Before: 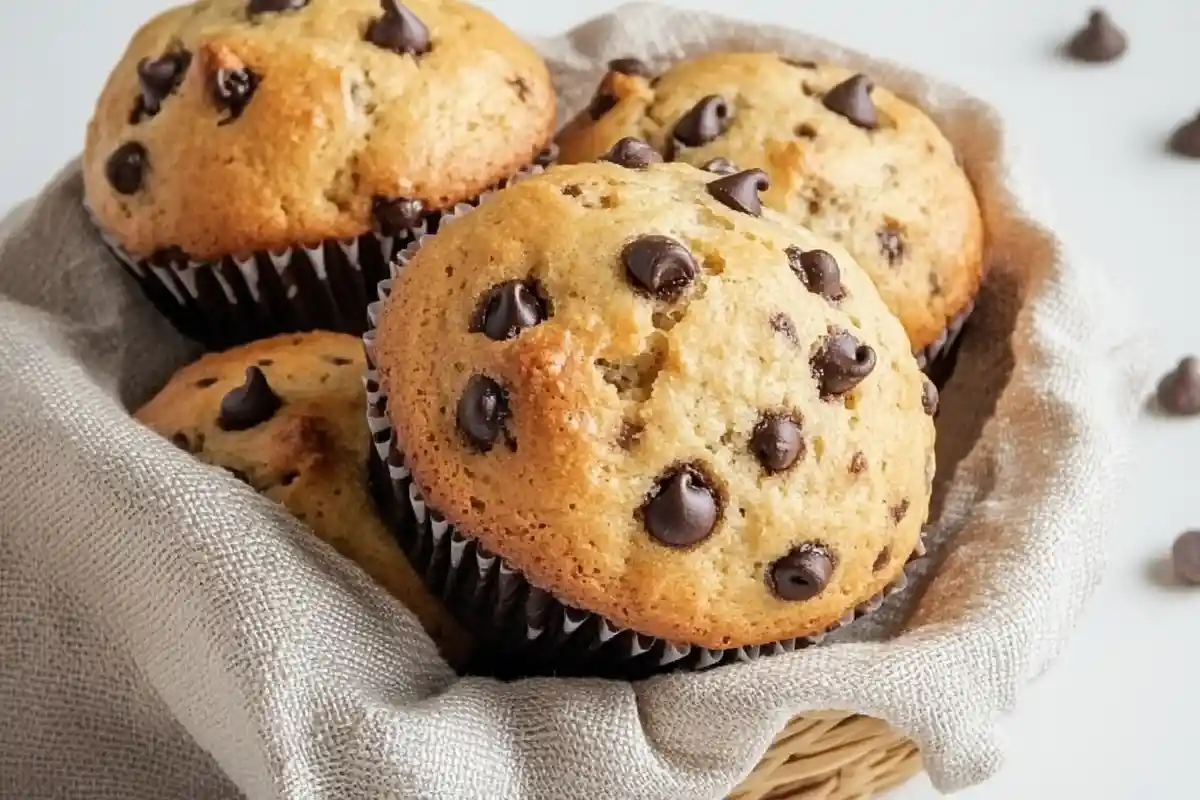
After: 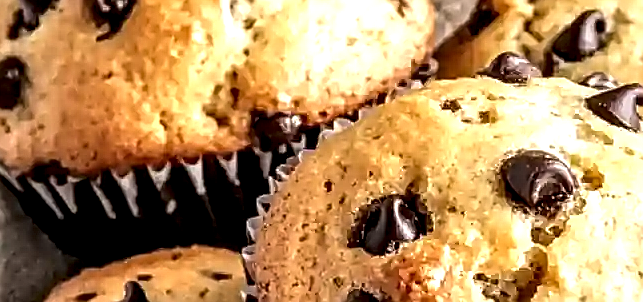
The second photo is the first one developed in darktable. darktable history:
local contrast: detail 203%
crop: left 10.121%, top 10.631%, right 36.218%, bottom 51.526%
sharpen: on, module defaults
exposure: exposure 0.6 EV, compensate highlight preservation false
